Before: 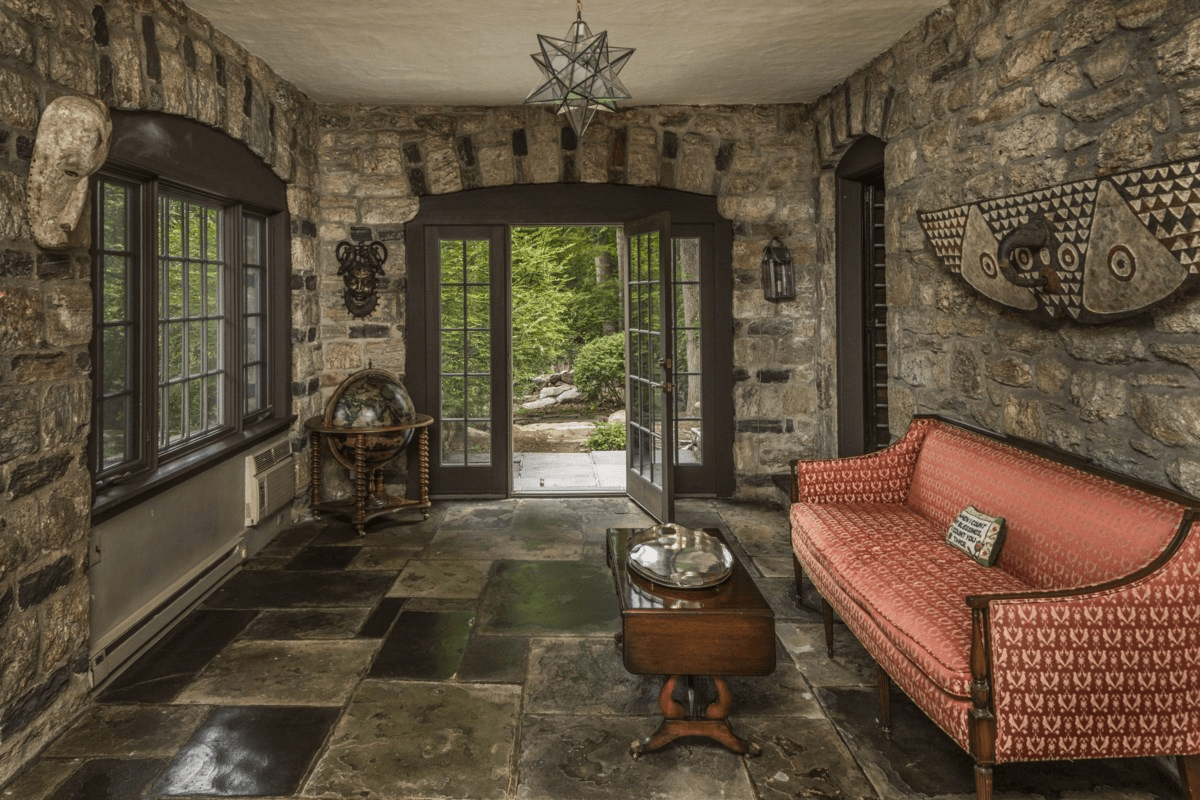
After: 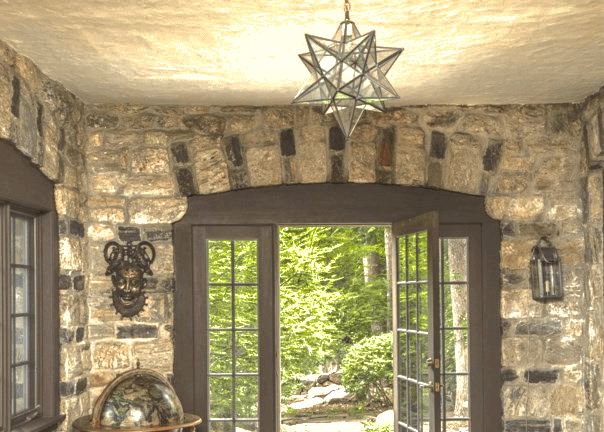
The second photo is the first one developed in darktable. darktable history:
crop: left 19.366%, right 30.271%, bottom 45.963%
exposure: black level correction 0, exposure 1.745 EV, compensate highlight preservation false
shadows and highlights: highlights -59.97
